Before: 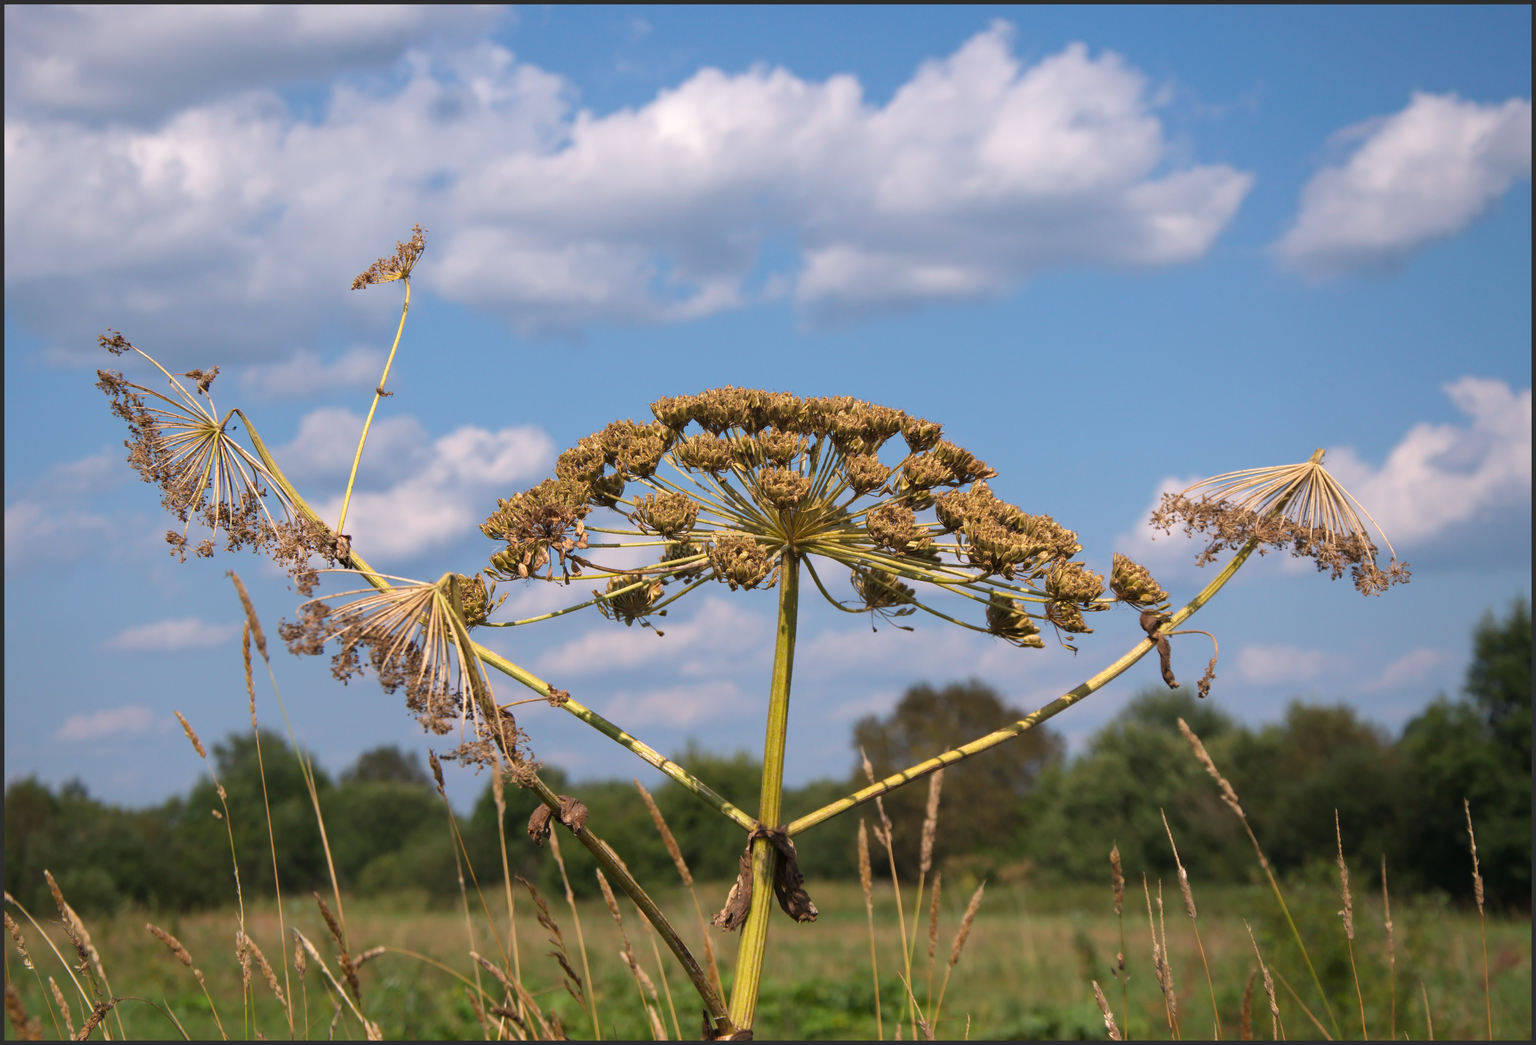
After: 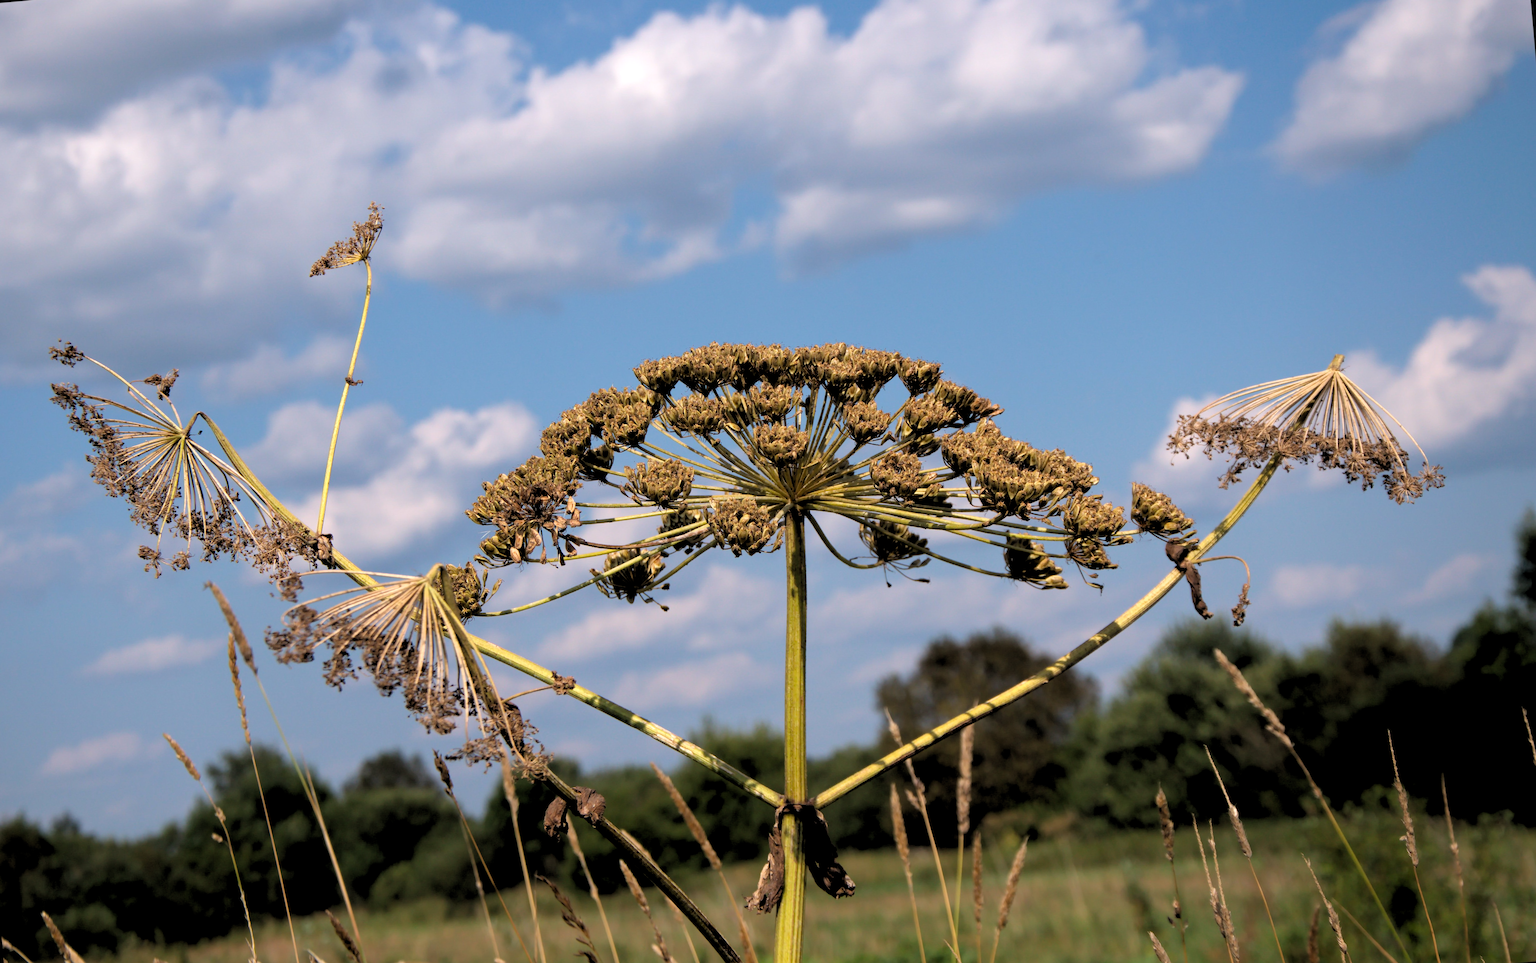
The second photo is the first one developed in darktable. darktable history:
rotate and perspective: rotation -5°, crop left 0.05, crop right 0.952, crop top 0.11, crop bottom 0.89
rgb levels: levels [[0.034, 0.472, 0.904], [0, 0.5, 1], [0, 0.5, 1]]
